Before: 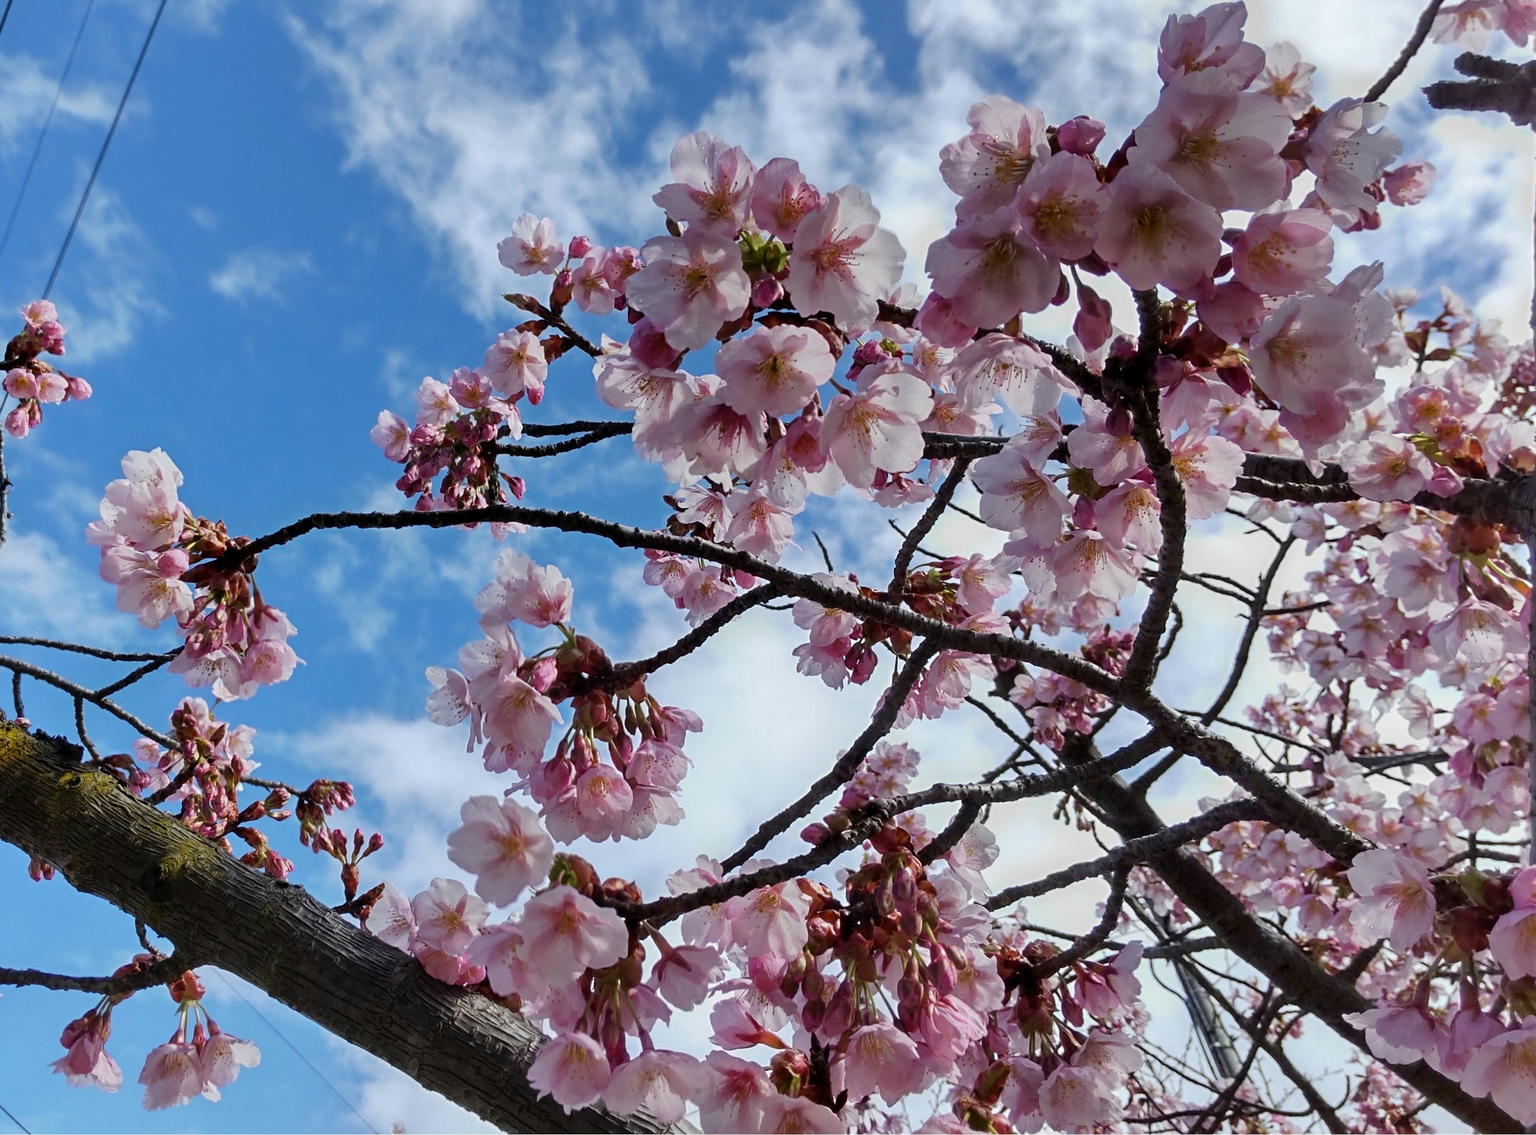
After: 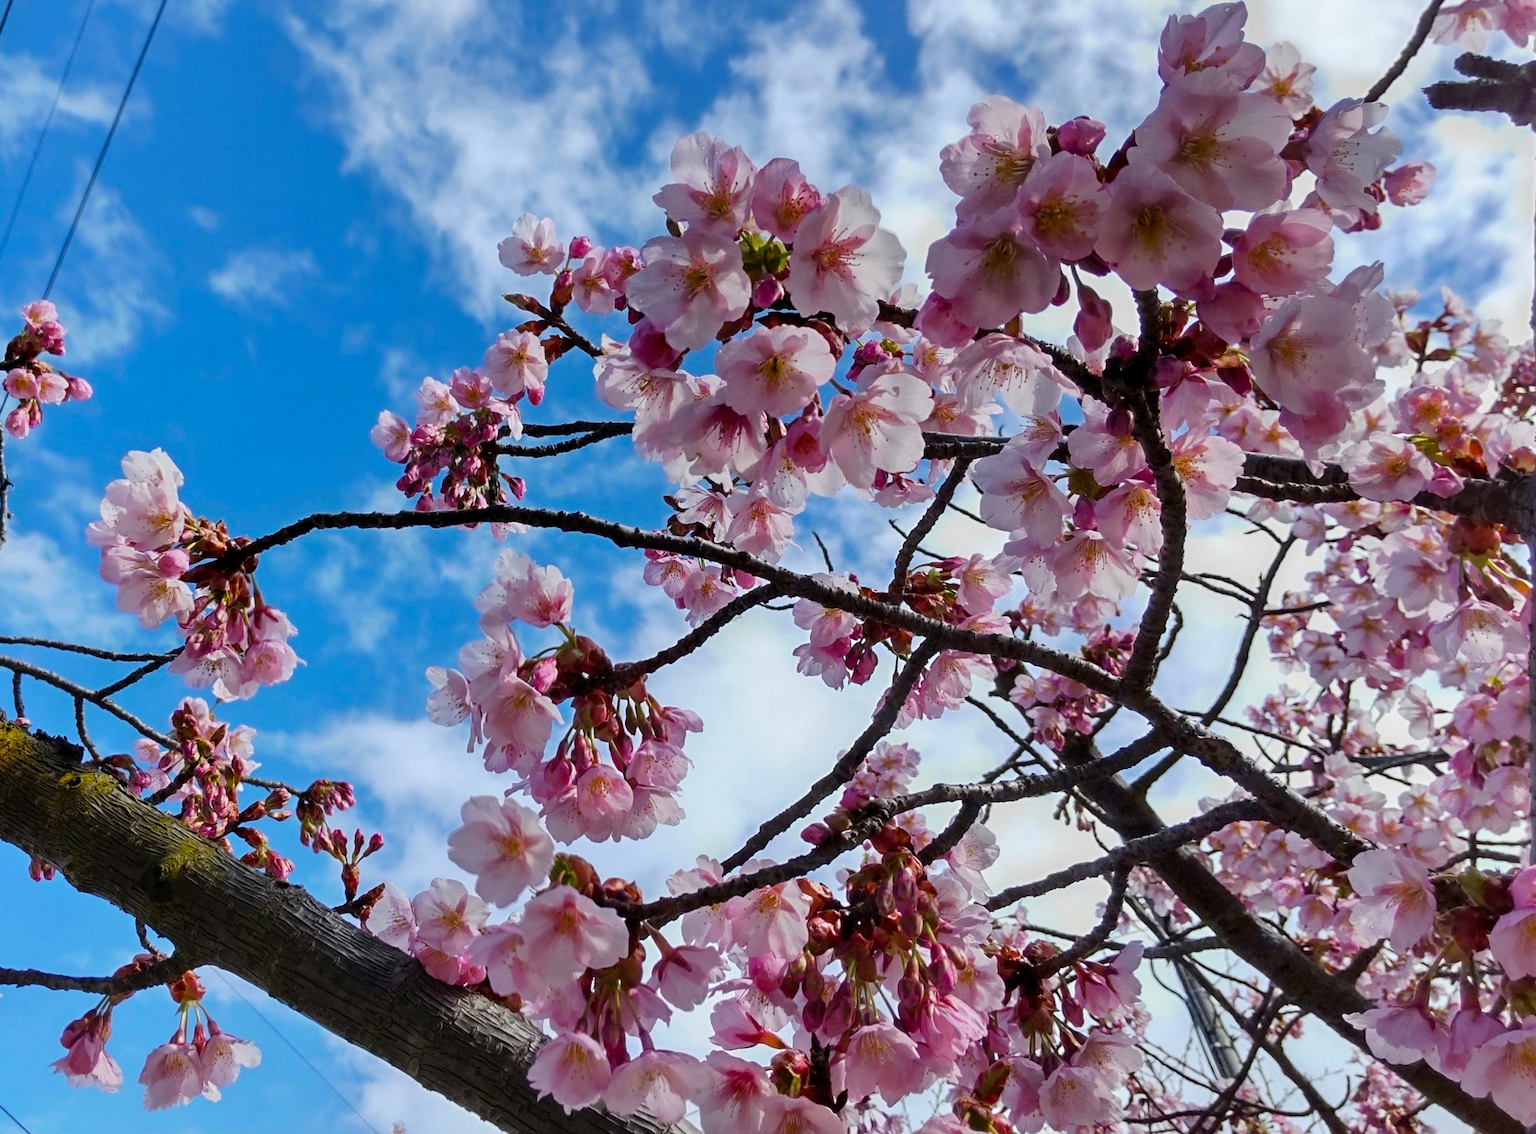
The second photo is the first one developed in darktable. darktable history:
color balance rgb: perceptual saturation grading › global saturation 29.814%, global vibrance 9.533%
